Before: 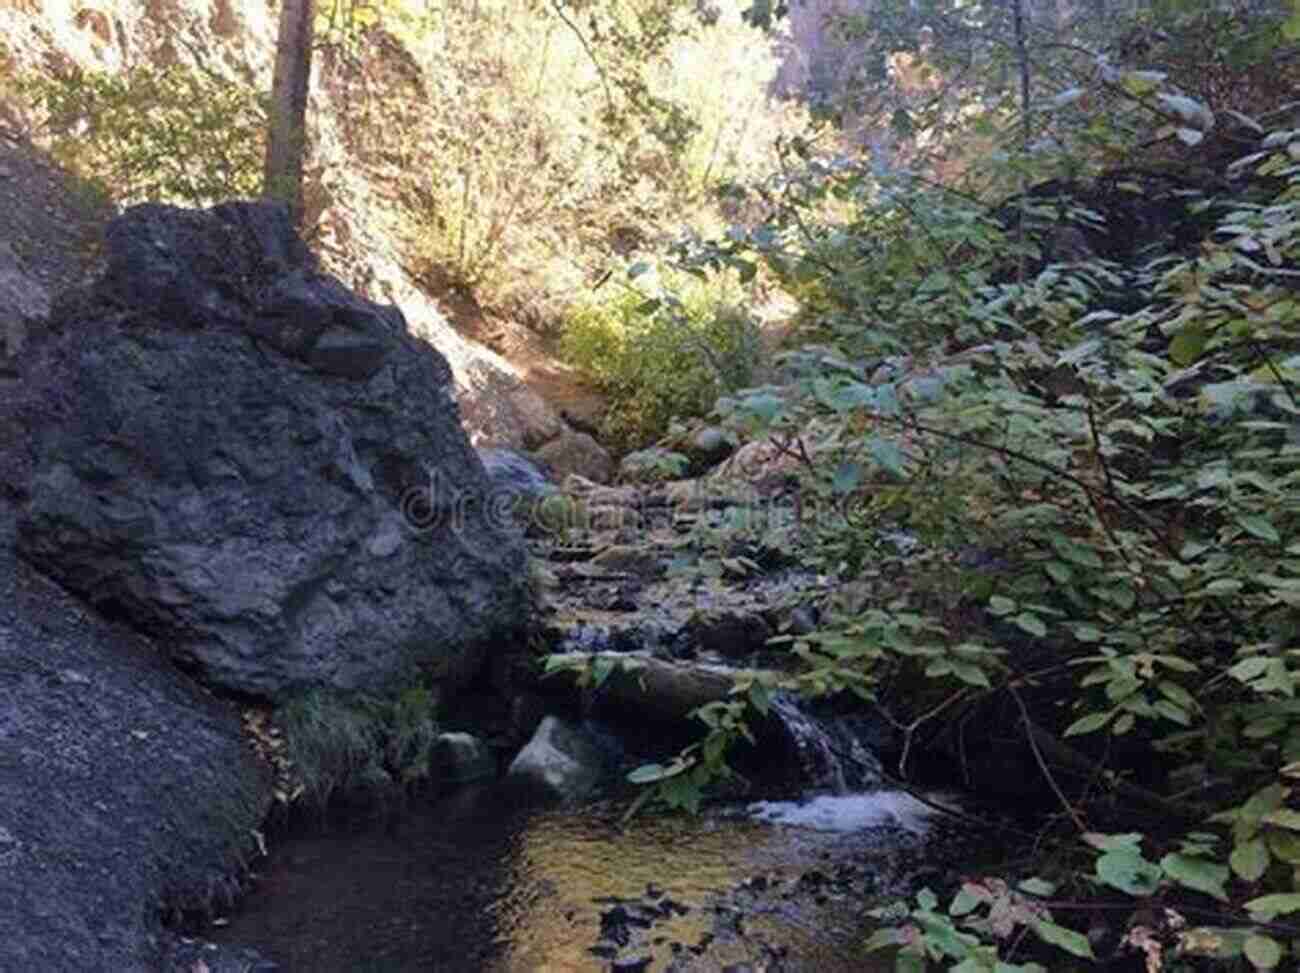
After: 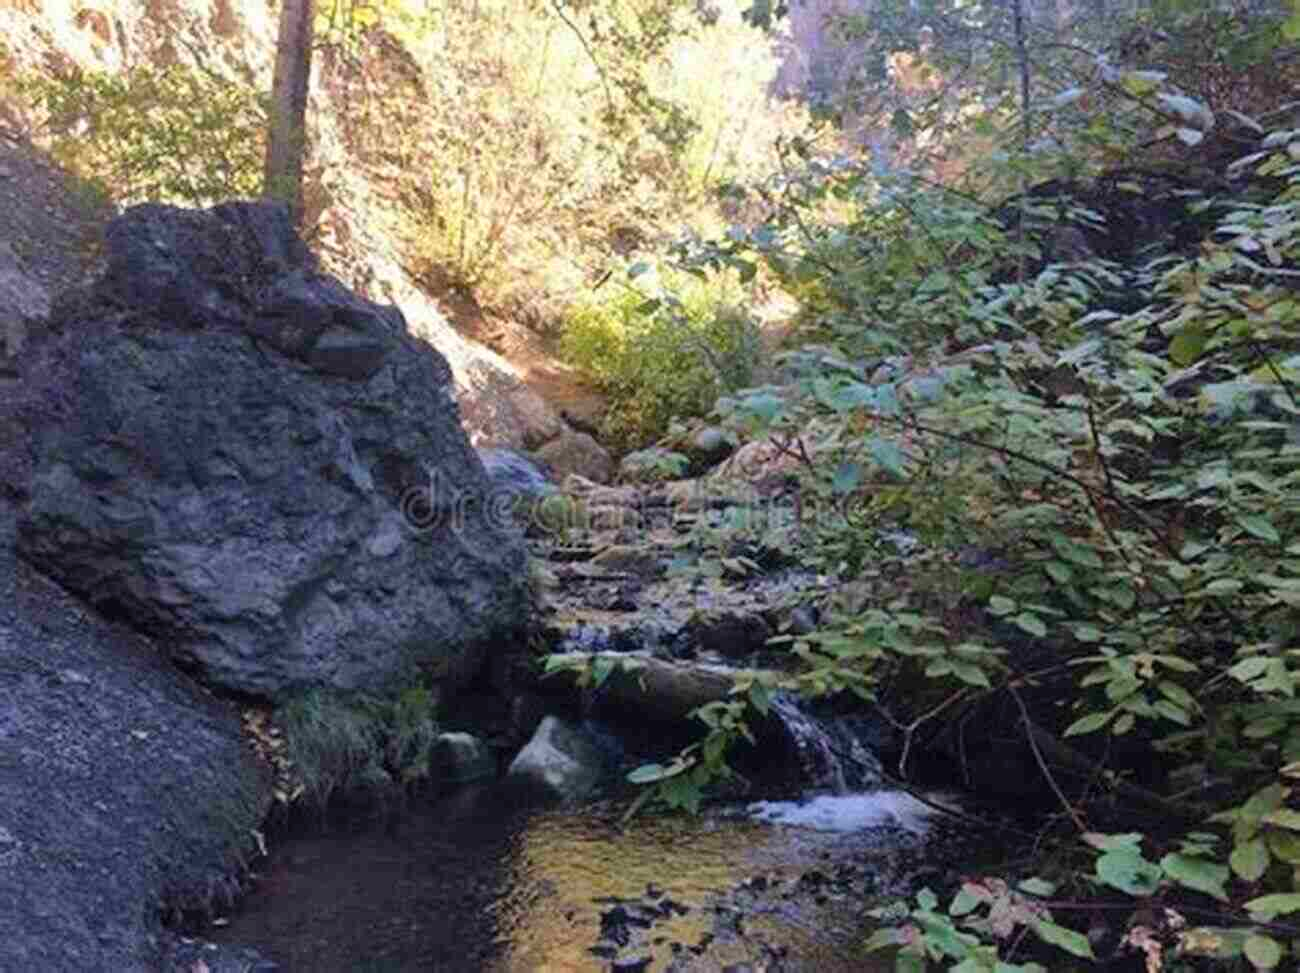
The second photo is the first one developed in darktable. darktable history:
color balance rgb: on, module defaults
contrast brightness saturation: contrast 0.07, brightness 0.08, saturation 0.18
